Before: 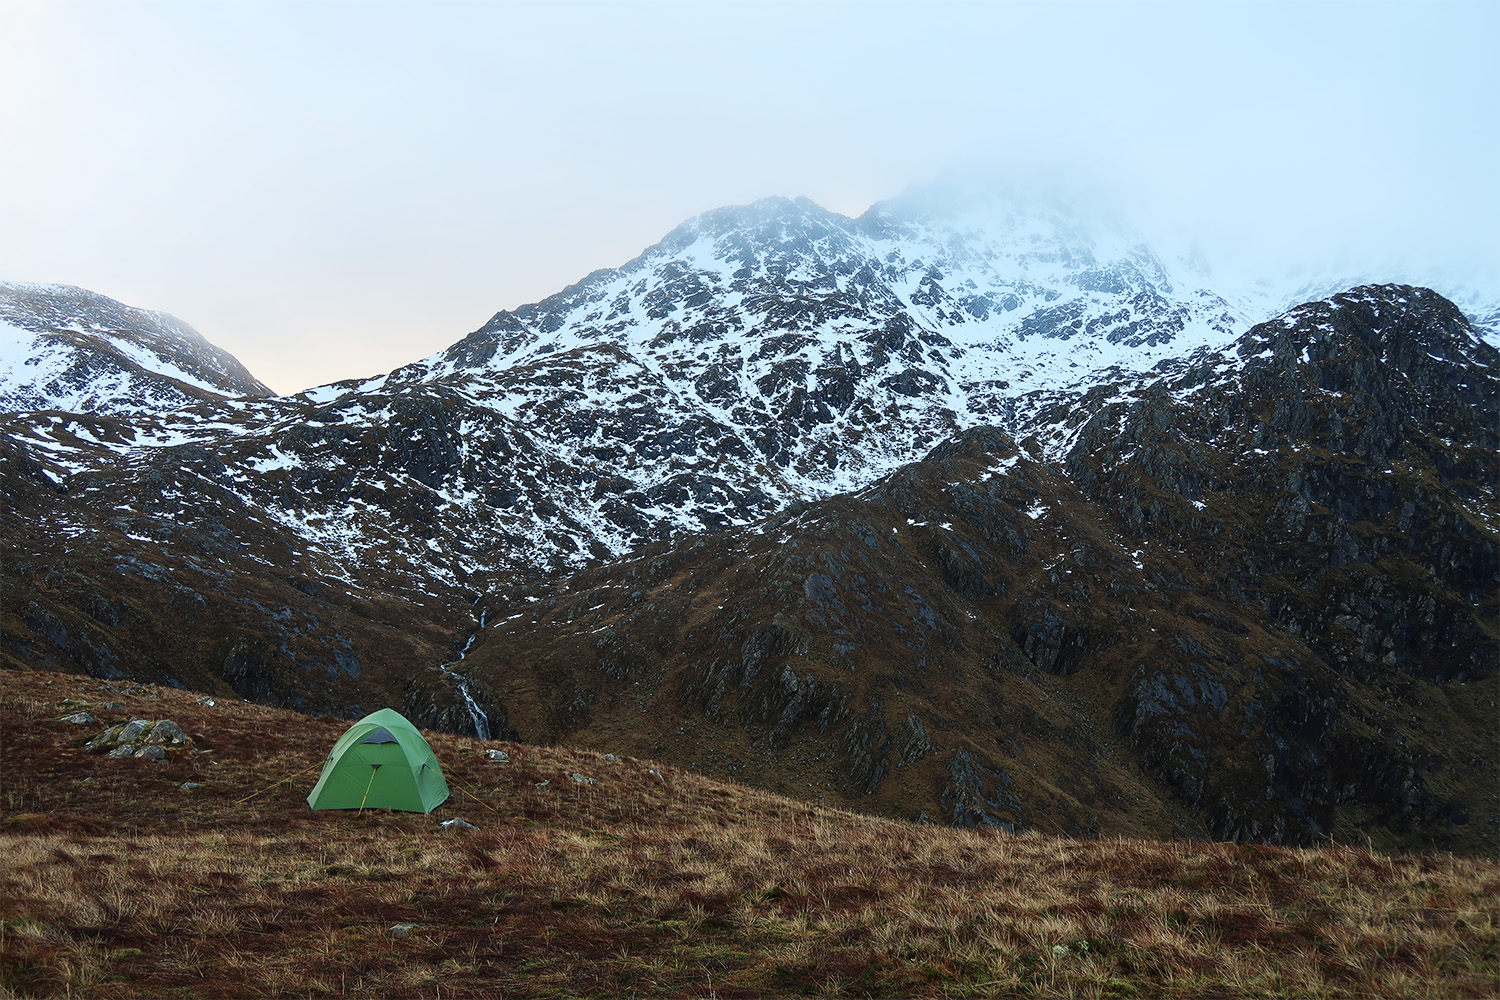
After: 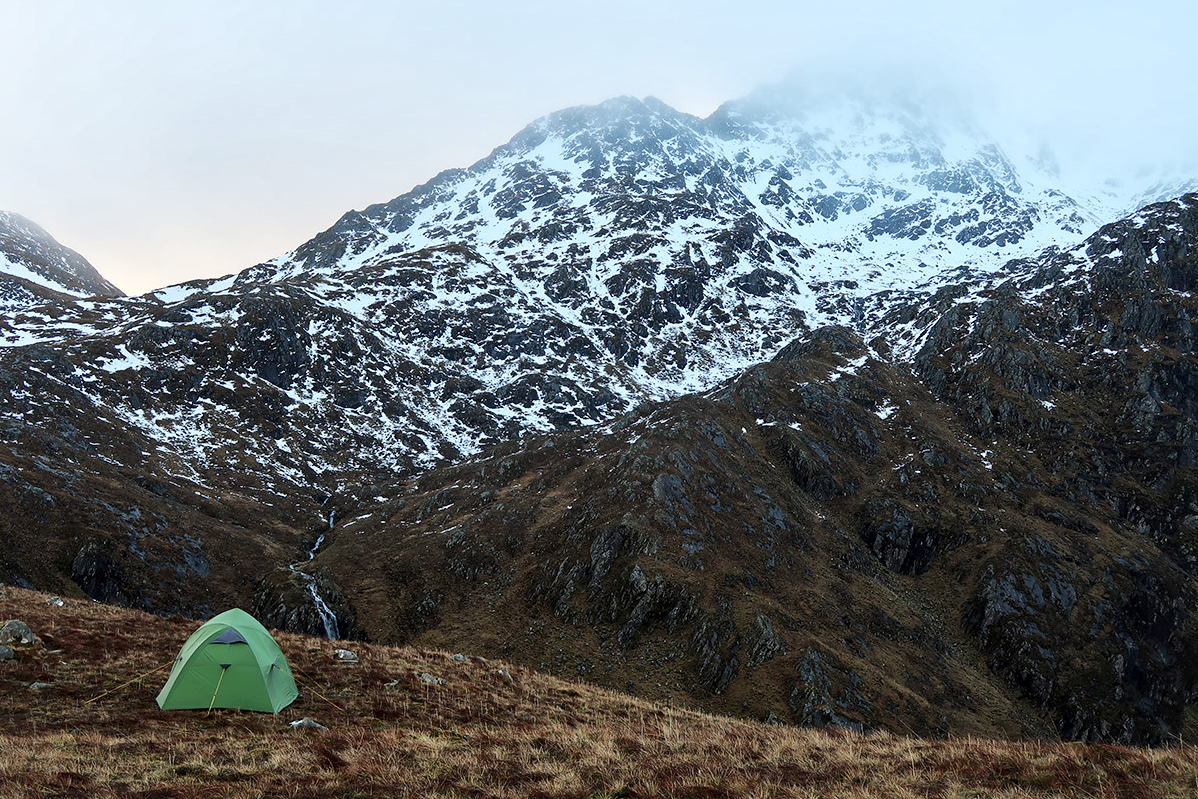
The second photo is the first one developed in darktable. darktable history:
local contrast: mode bilateral grid, contrast 20, coarseness 50, detail 161%, midtone range 0.2
crop and rotate: left 10.071%, top 10.071%, right 10.02%, bottom 10.02%
